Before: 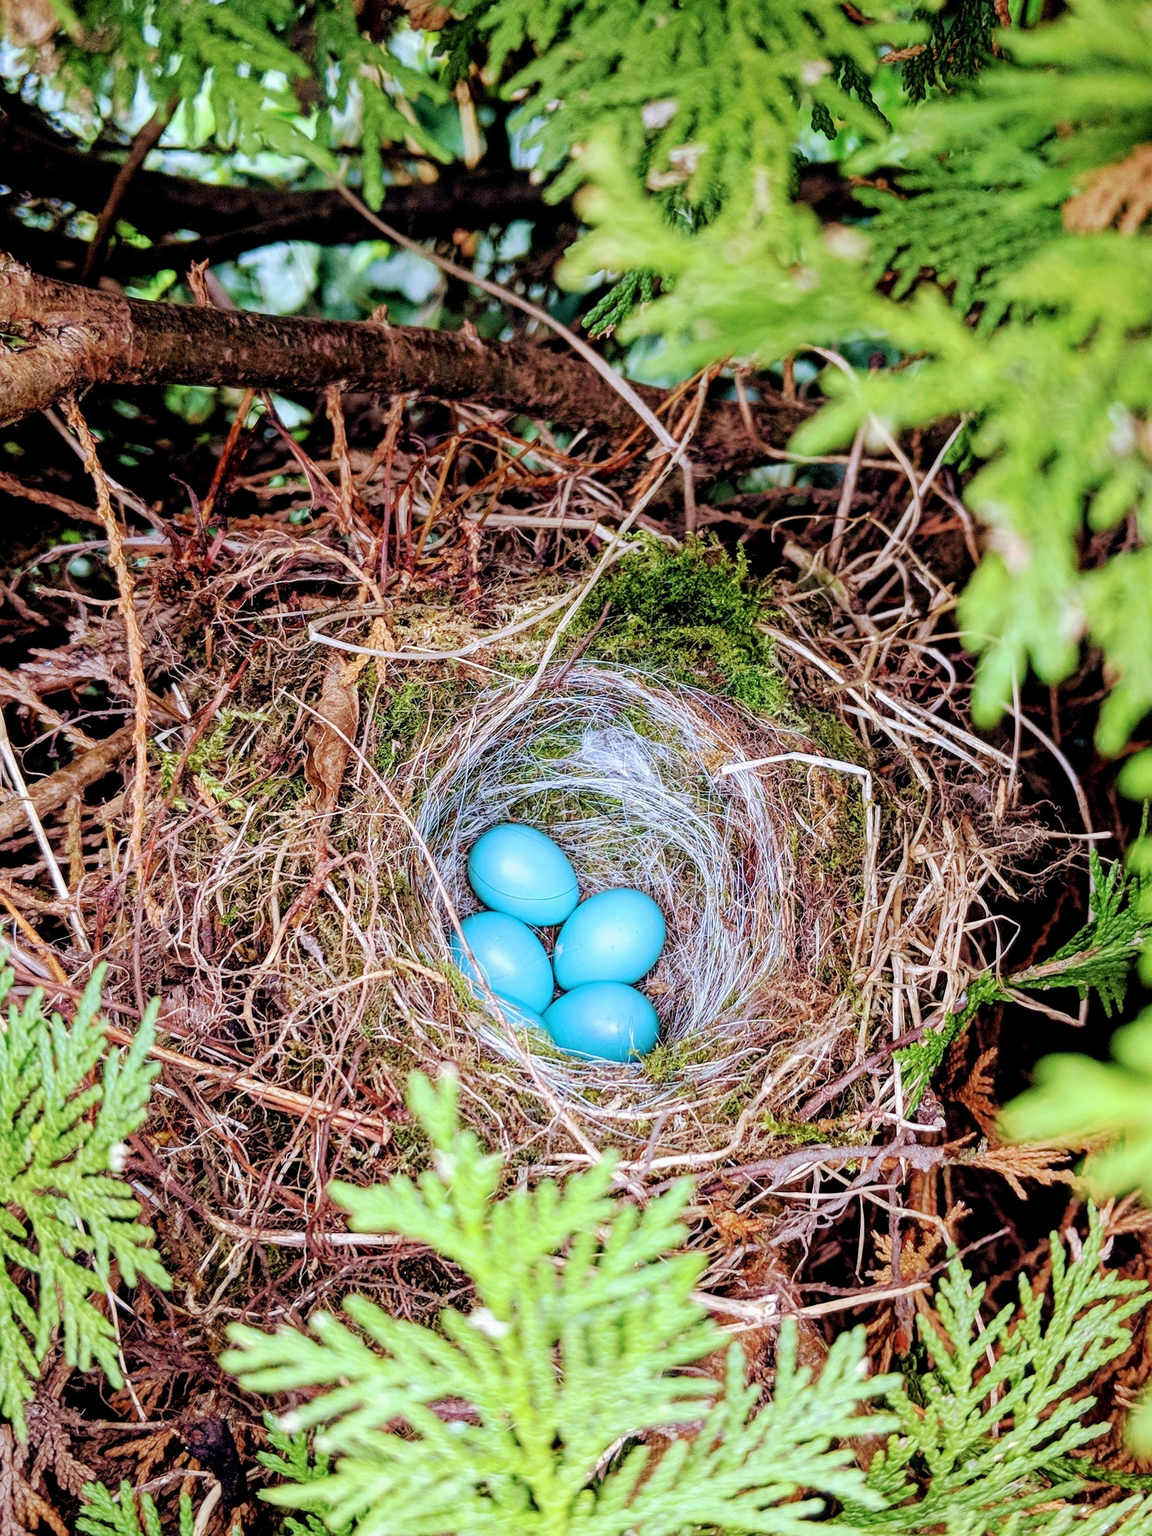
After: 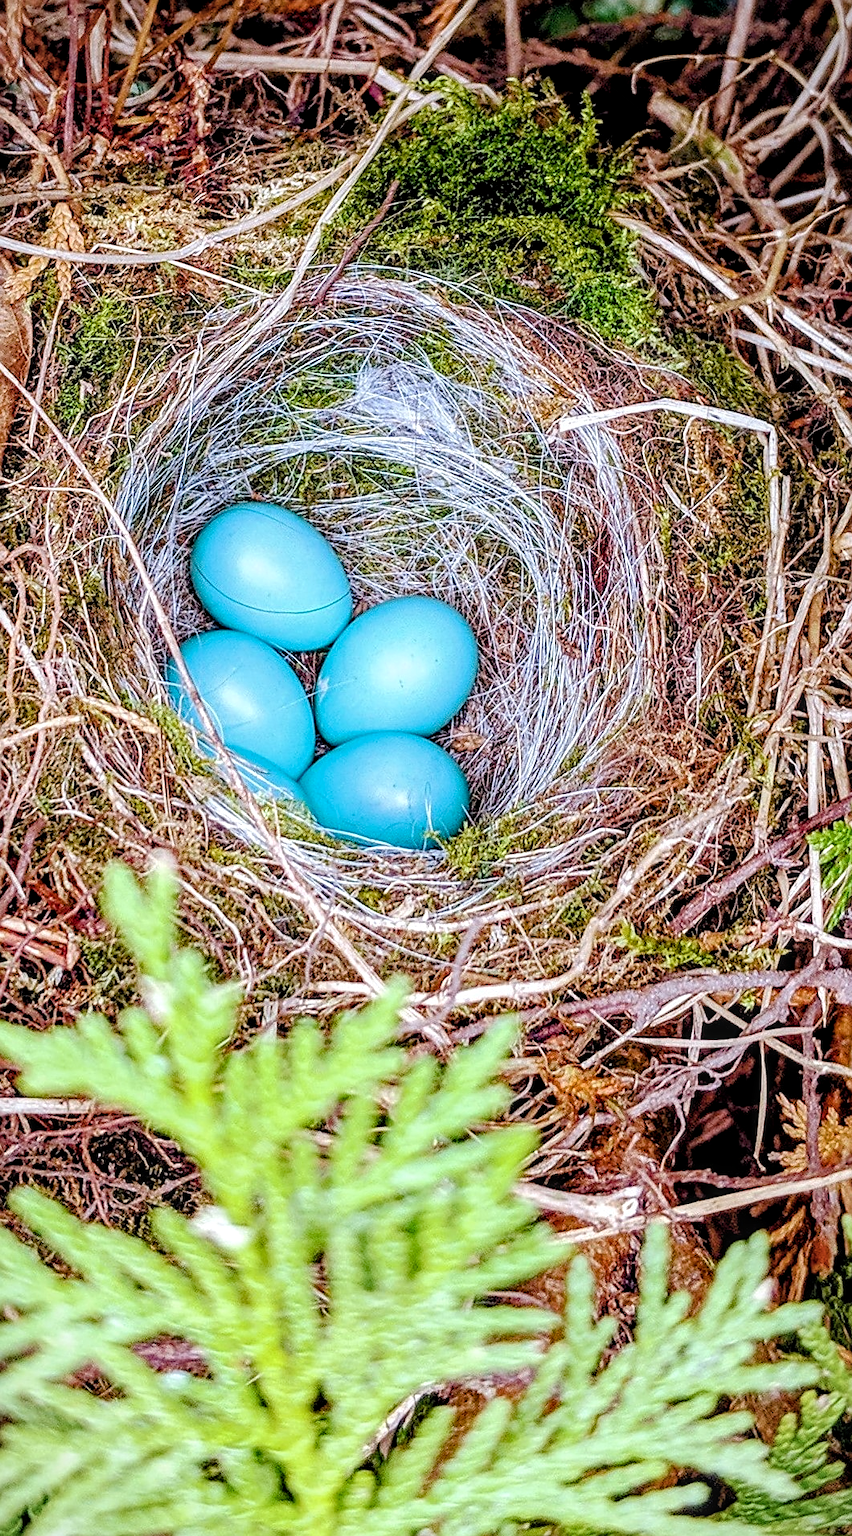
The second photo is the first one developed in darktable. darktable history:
contrast brightness saturation: saturation -0.17
crop and rotate: left 29.237%, top 31.152%, right 19.807%
vignetting: fall-off start 97%, fall-off radius 100%, width/height ratio 0.609, unbound false
color balance rgb: perceptual saturation grading › global saturation 20%, perceptual saturation grading › highlights 2.68%, perceptual saturation grading › shadows 50%
sharpen: radius 1.967
white balance: emerald 1
local contrast: detail 130%
